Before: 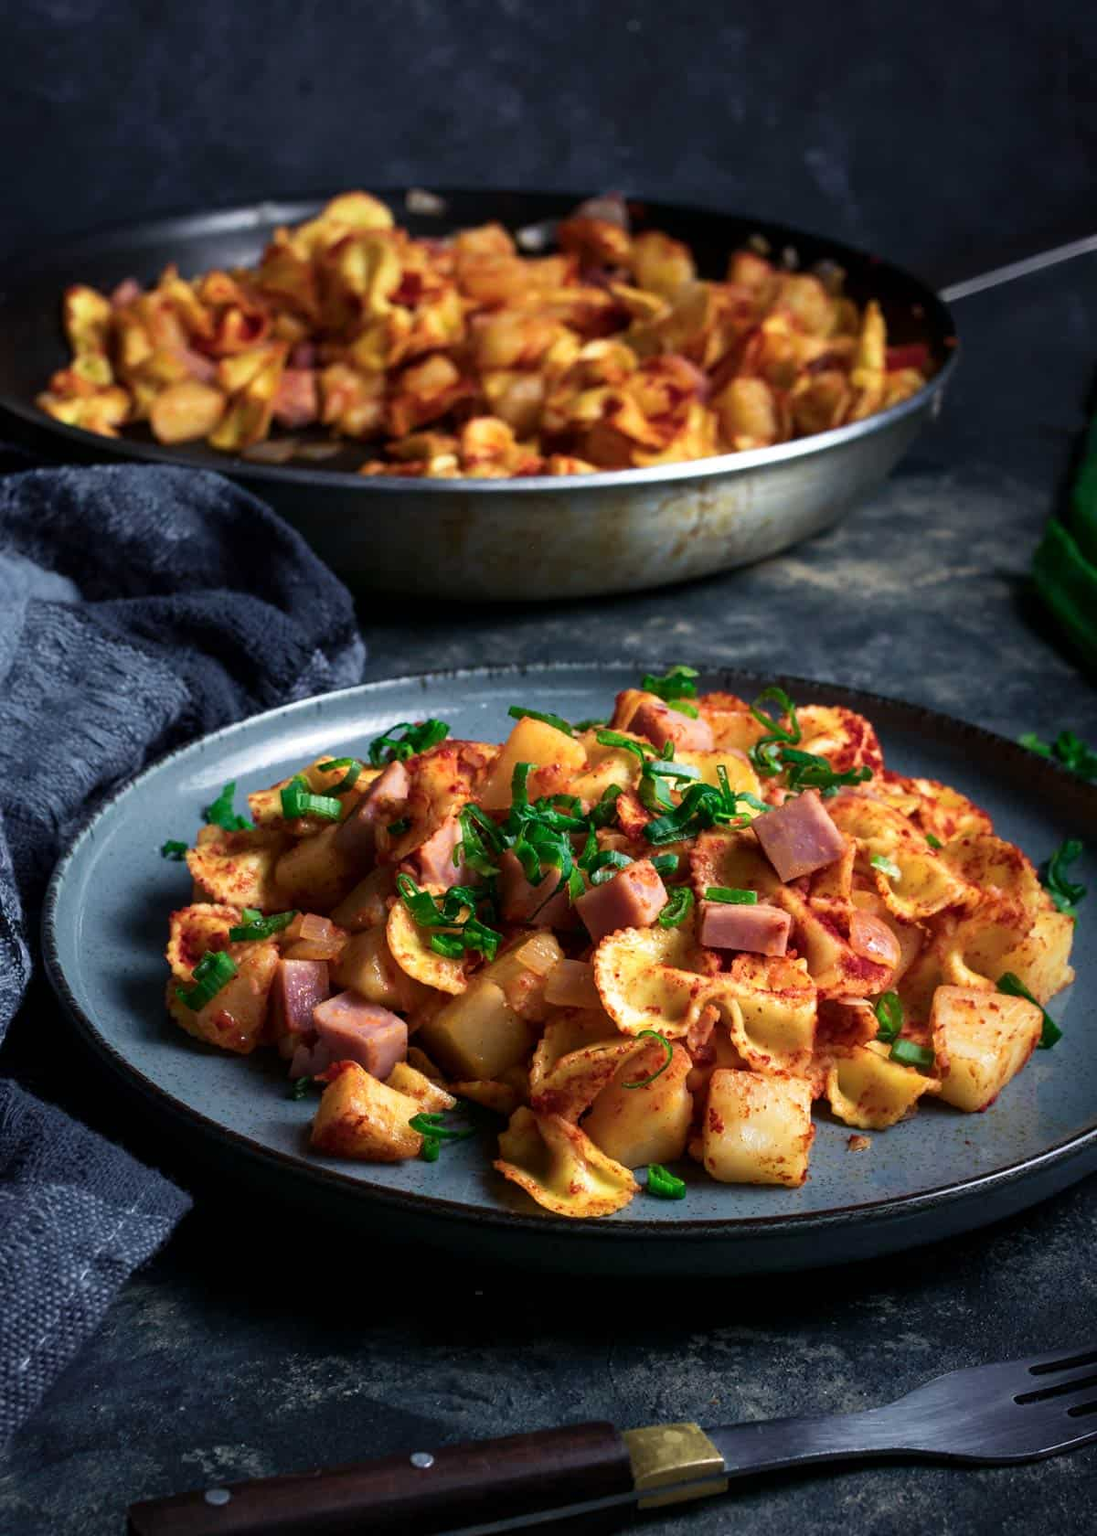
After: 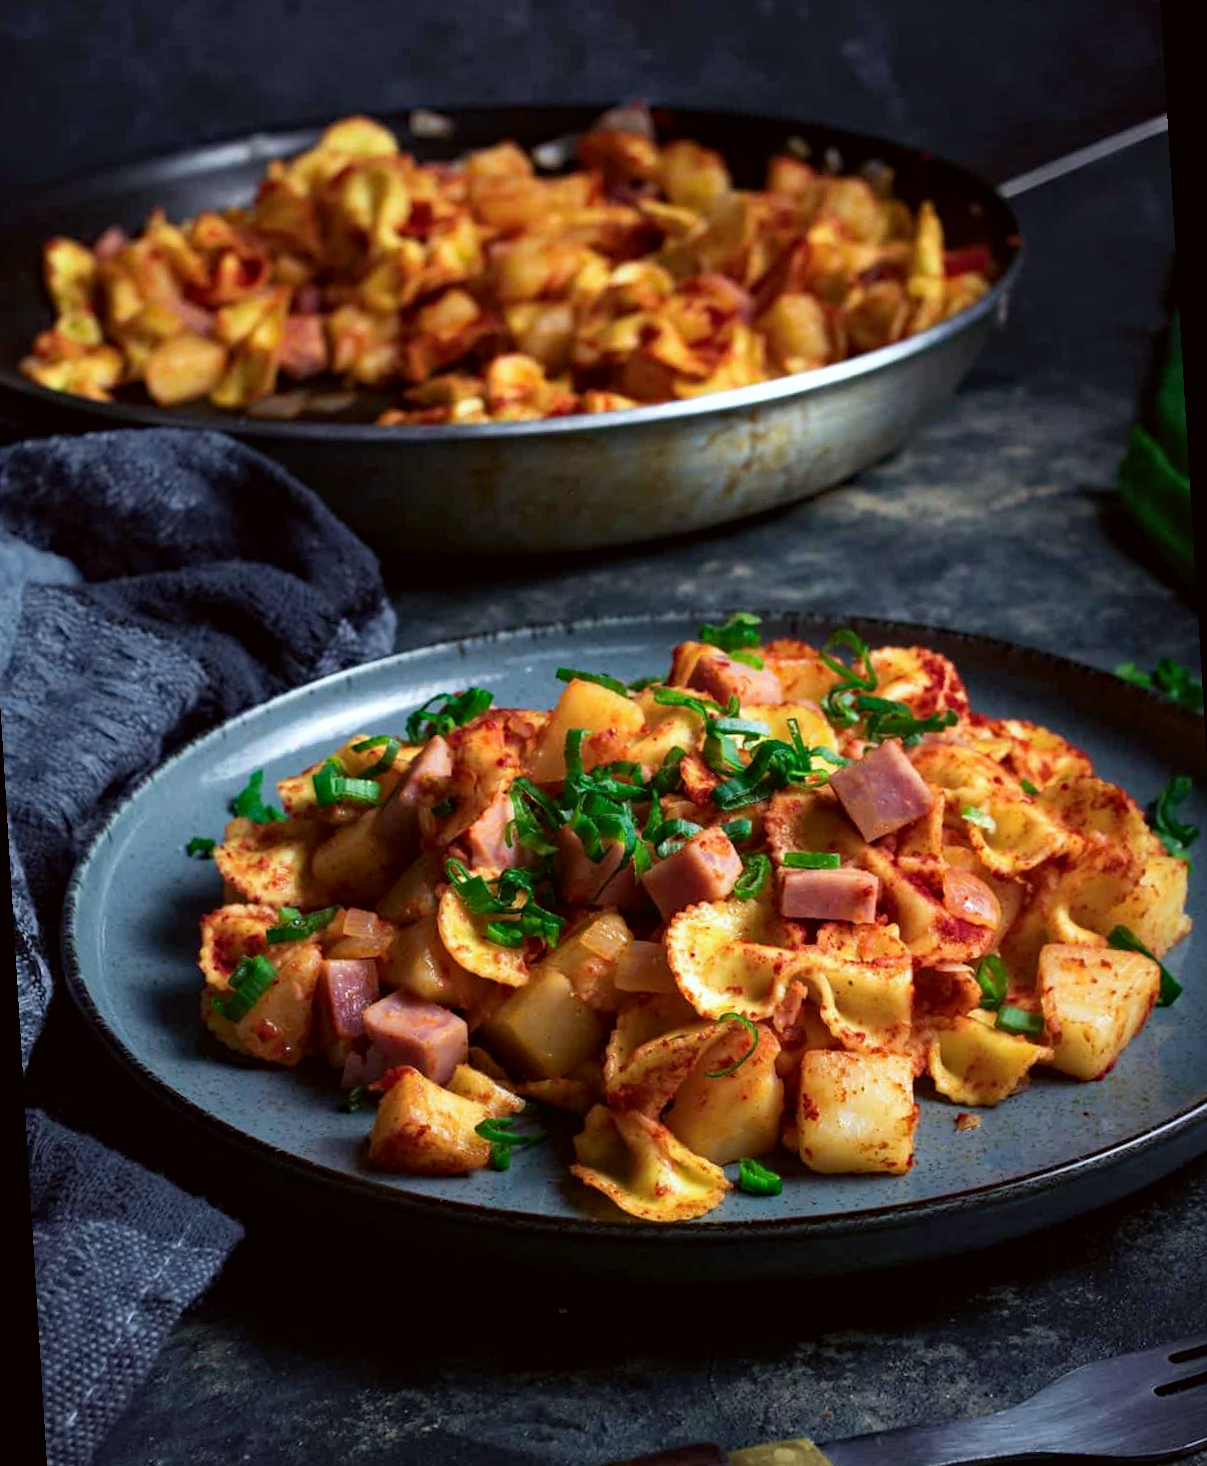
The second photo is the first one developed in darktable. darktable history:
haze removal: compatibility mode true, adaptive false
rotate and perspective: rotation -3.52°, crop left 0.036, crop right 0.964, crop top 0.081, crop bottom 0.919
color correction: highlights a* -2.73, highlights b* -2.09, shadows a* 2.41, shadows b* 2.73
